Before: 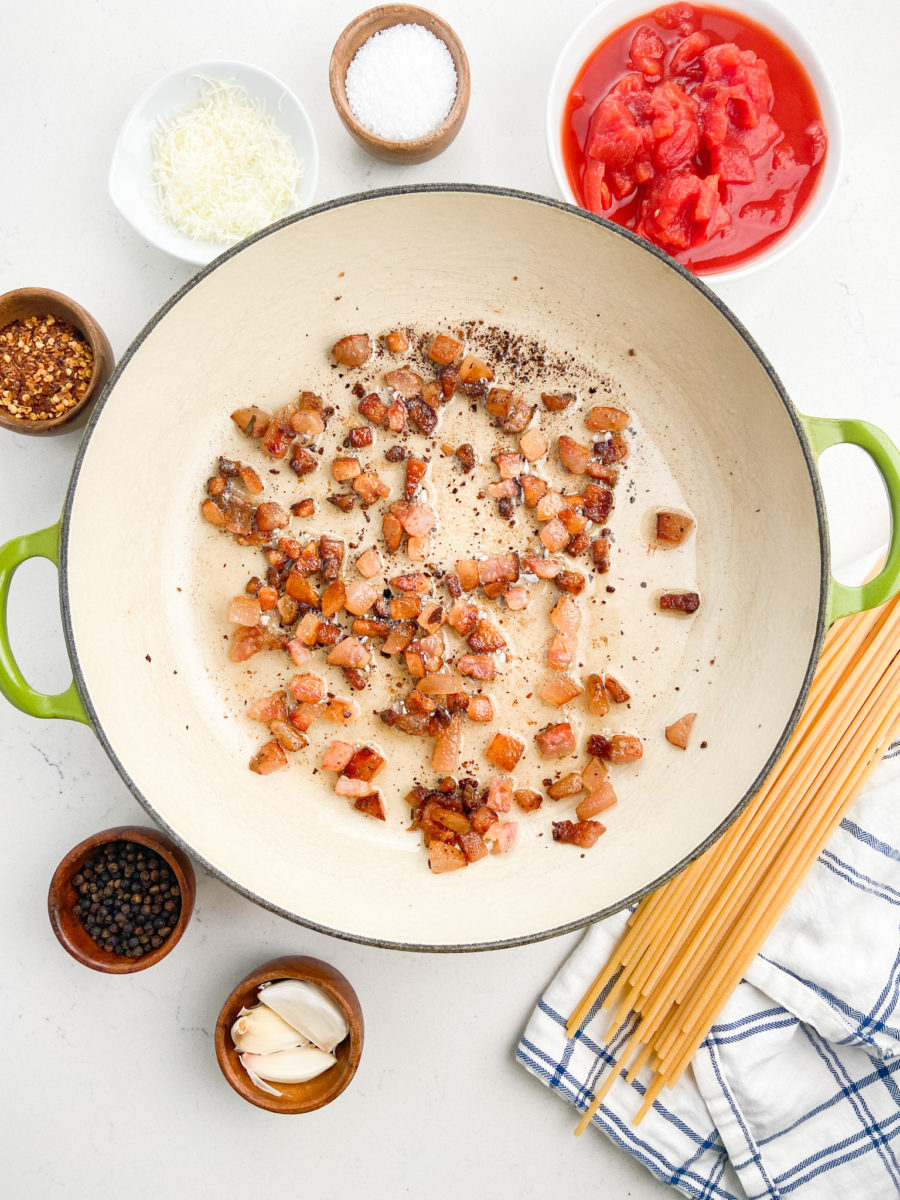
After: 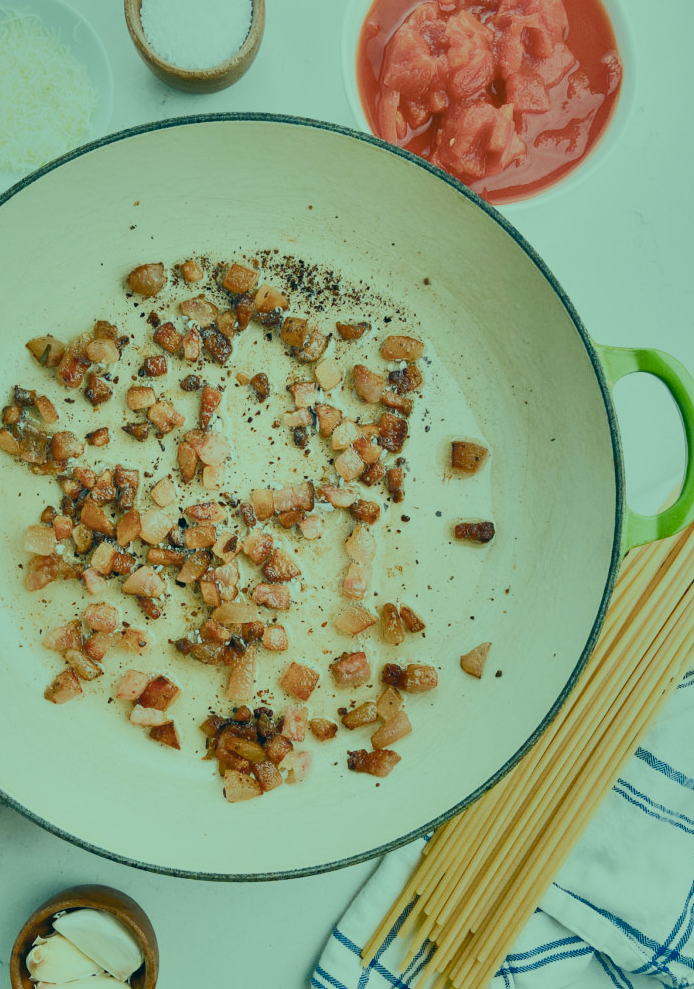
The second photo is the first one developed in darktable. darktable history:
color correction: highlights a* -20.03, highlights b* 9.8, shadows a* -20.77, shadows b* -10.65
shadows and highlights: radius 109.17, shadows 23.79, highlights -59.12, low approximation 0.01, soften with gaussian
filmic rgb: black relative exposure -7.65 EV, white relative exposure 4.56 EV, threshold 2.98 EV, hardness 3.61, contrast 1.061, color science v5 (2021), contrast in shadows safe, contrast in highlights safe, enable highlight reconstruction true
crop: left 22.847%, top 5.925%, bottom 11.63%
